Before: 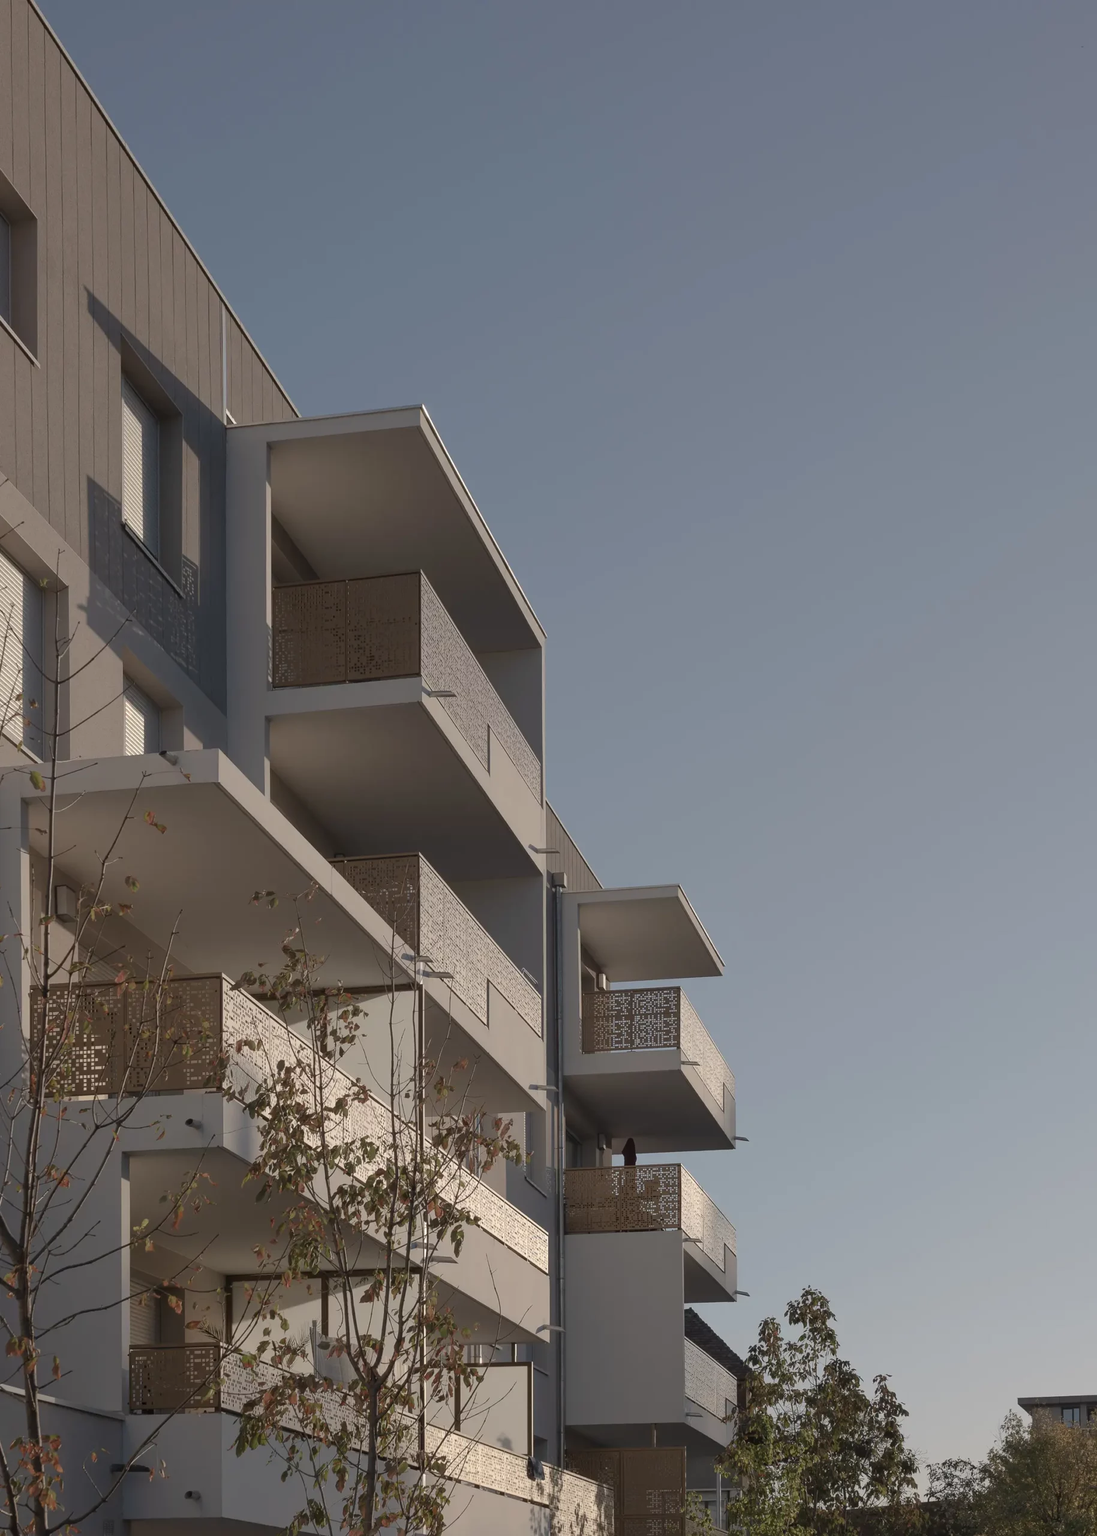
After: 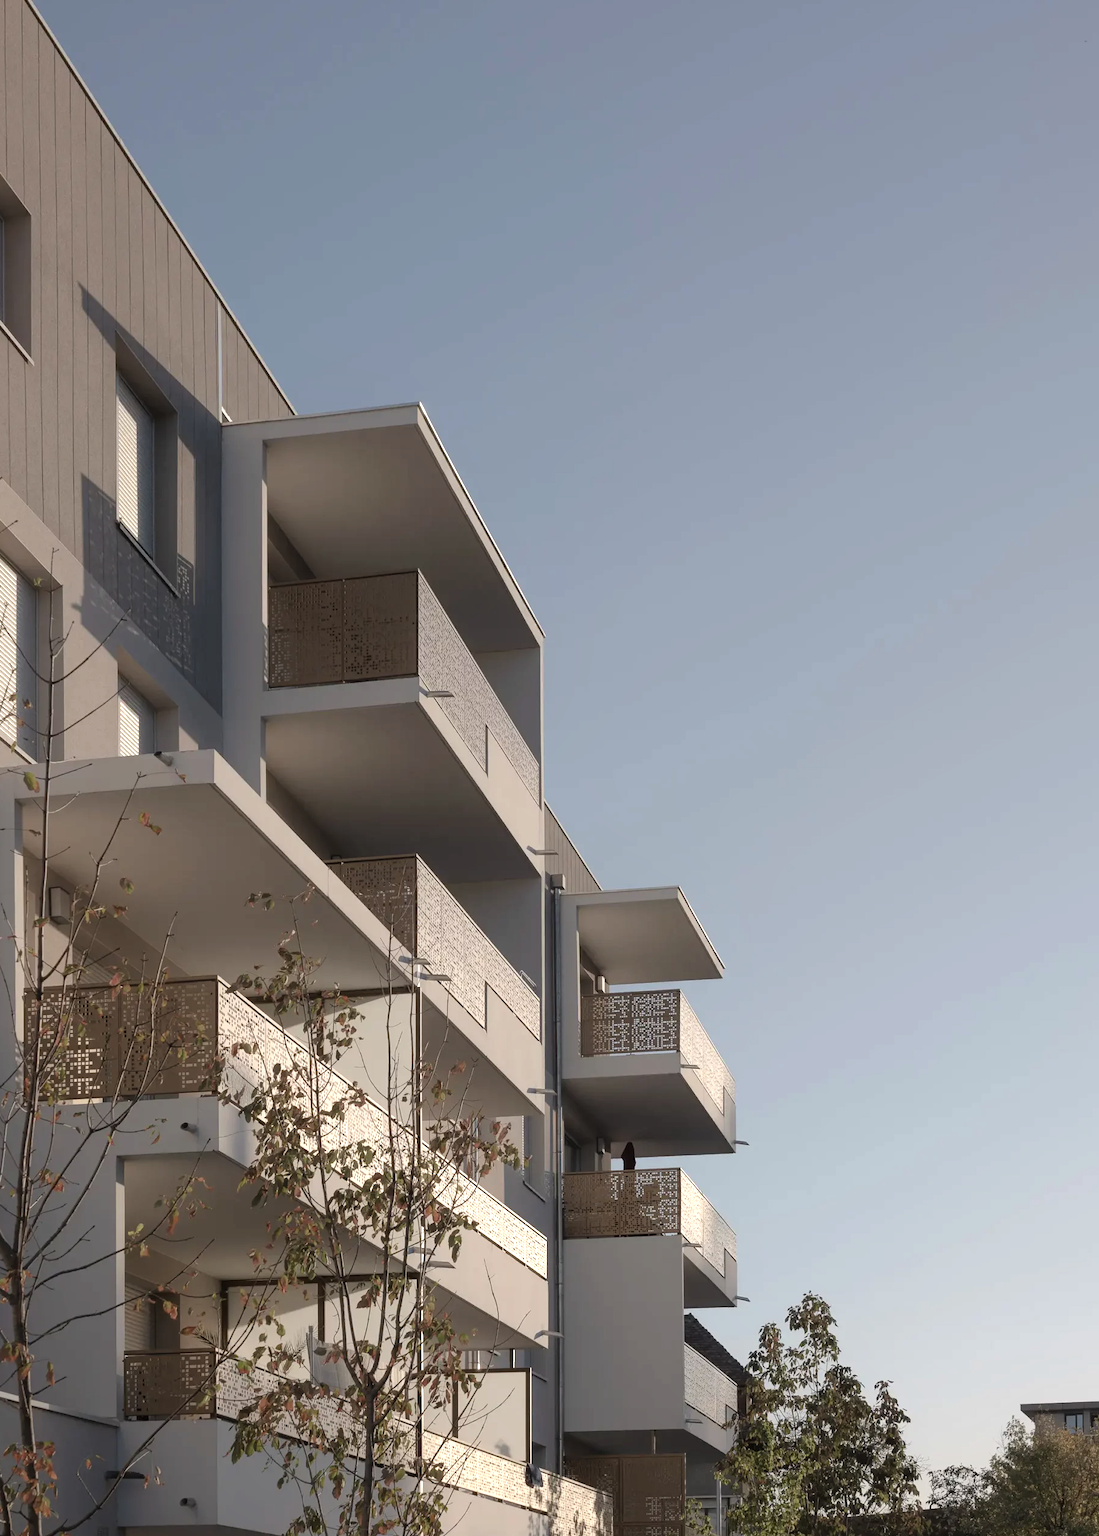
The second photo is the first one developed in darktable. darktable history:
crop and rotate: left 0.62%, top 0.408%, bottom 0.416%
tone equalizer: -8 EV -0.72 EV, -7 EV -0.736 EV, -6 EV -0.616 EV, -5 EV -0.411 EV, -3 EV 0.38 EV, -2 EV 0.6 EV, -1 EV 0.693 EV, +0 EV 0.725 EV
